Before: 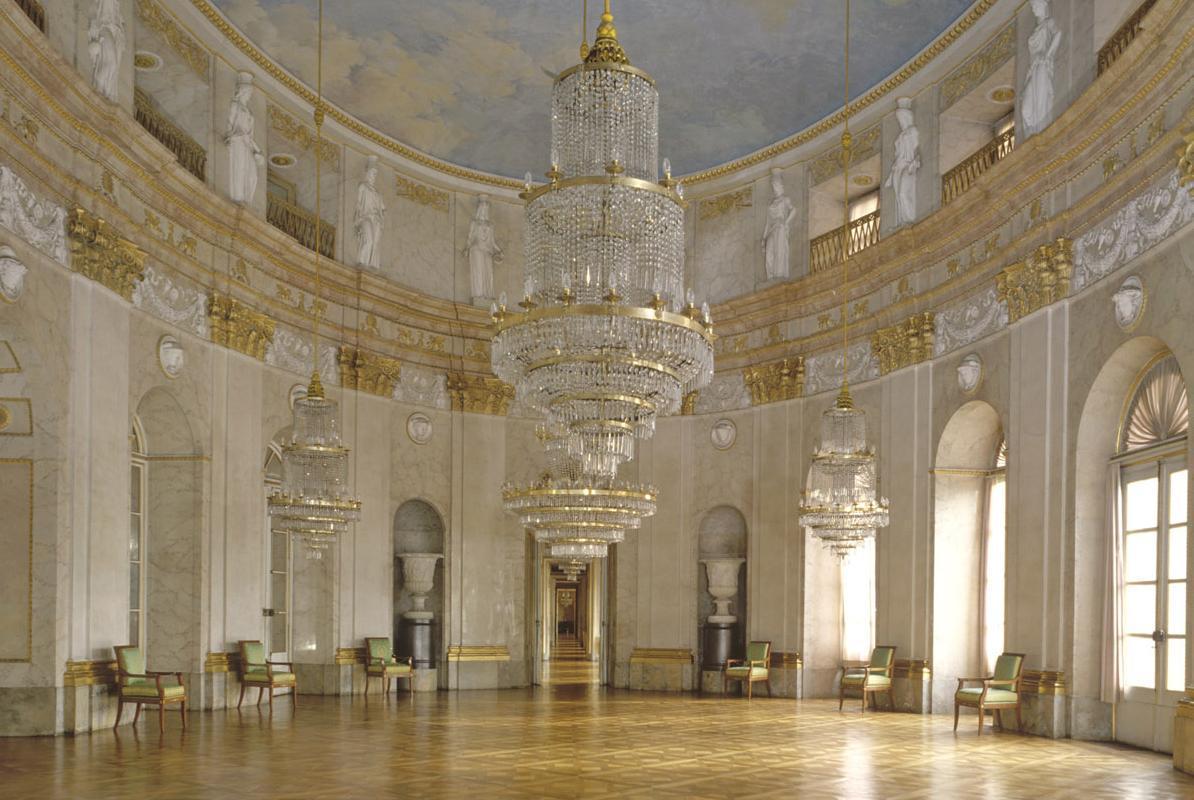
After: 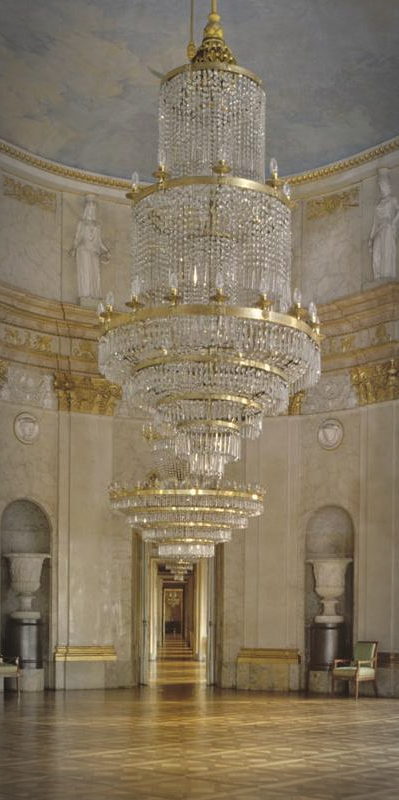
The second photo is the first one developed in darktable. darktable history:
vignetting: automatic ratio true, unbound false
crop: left 32.946%, right 33.634%
